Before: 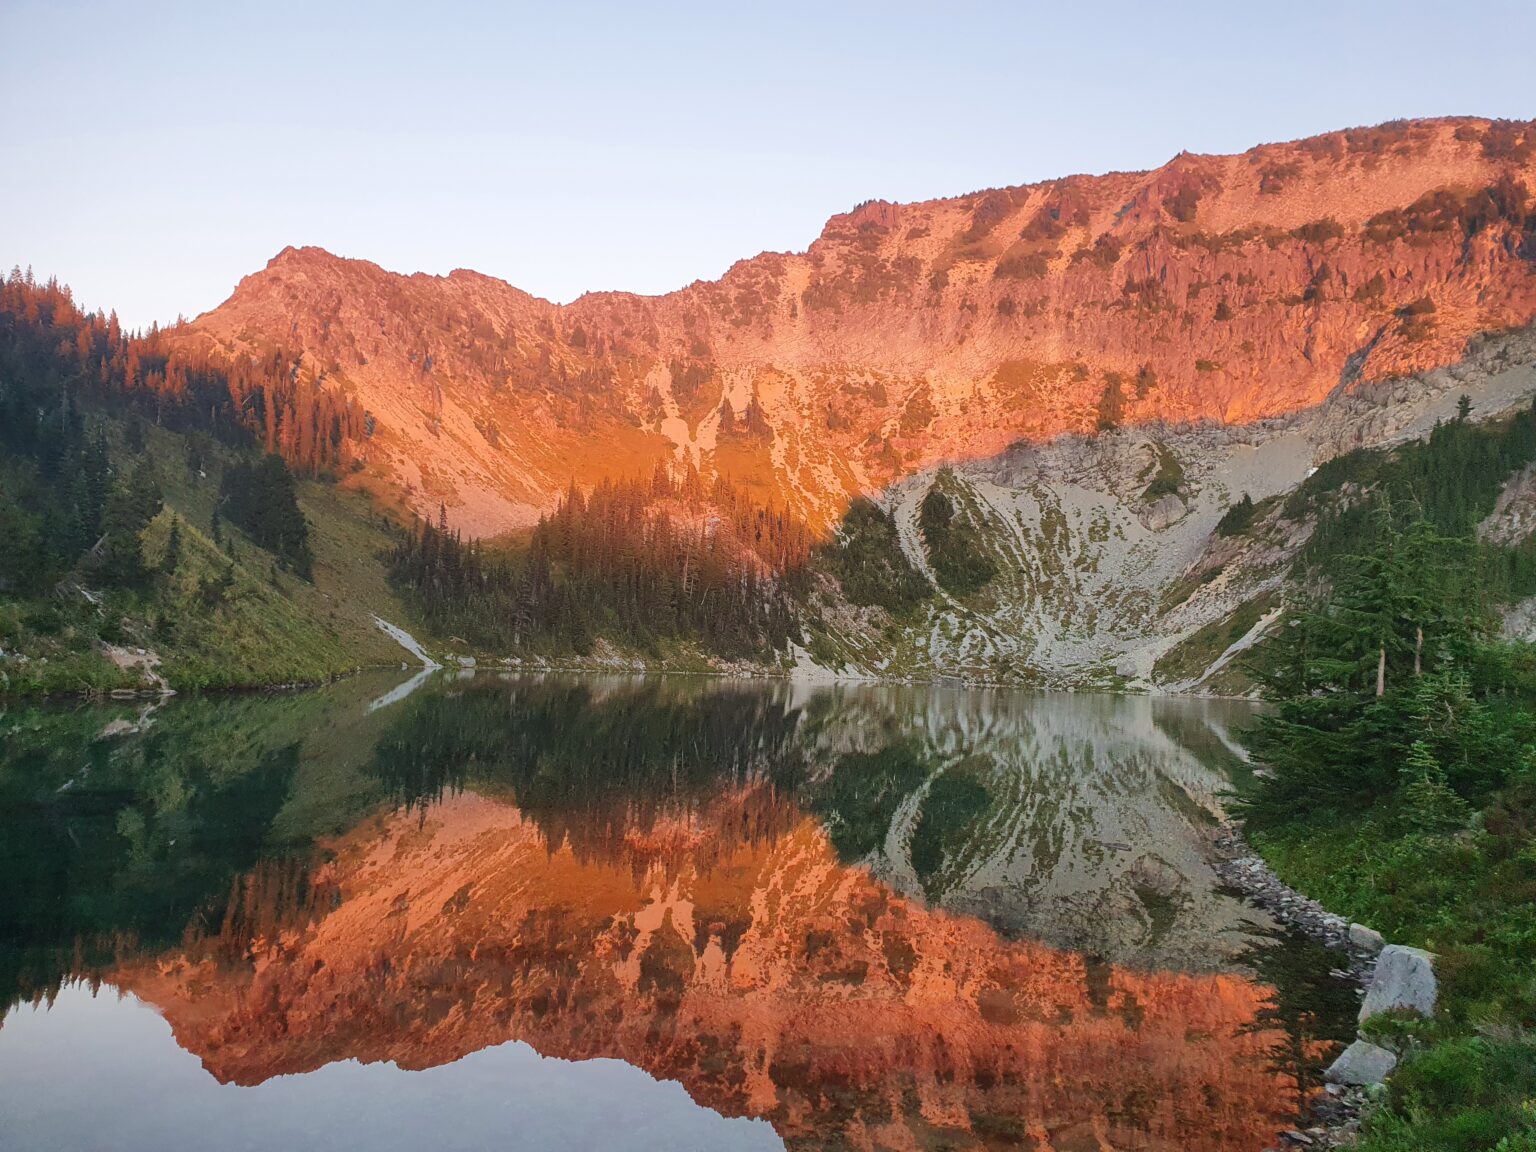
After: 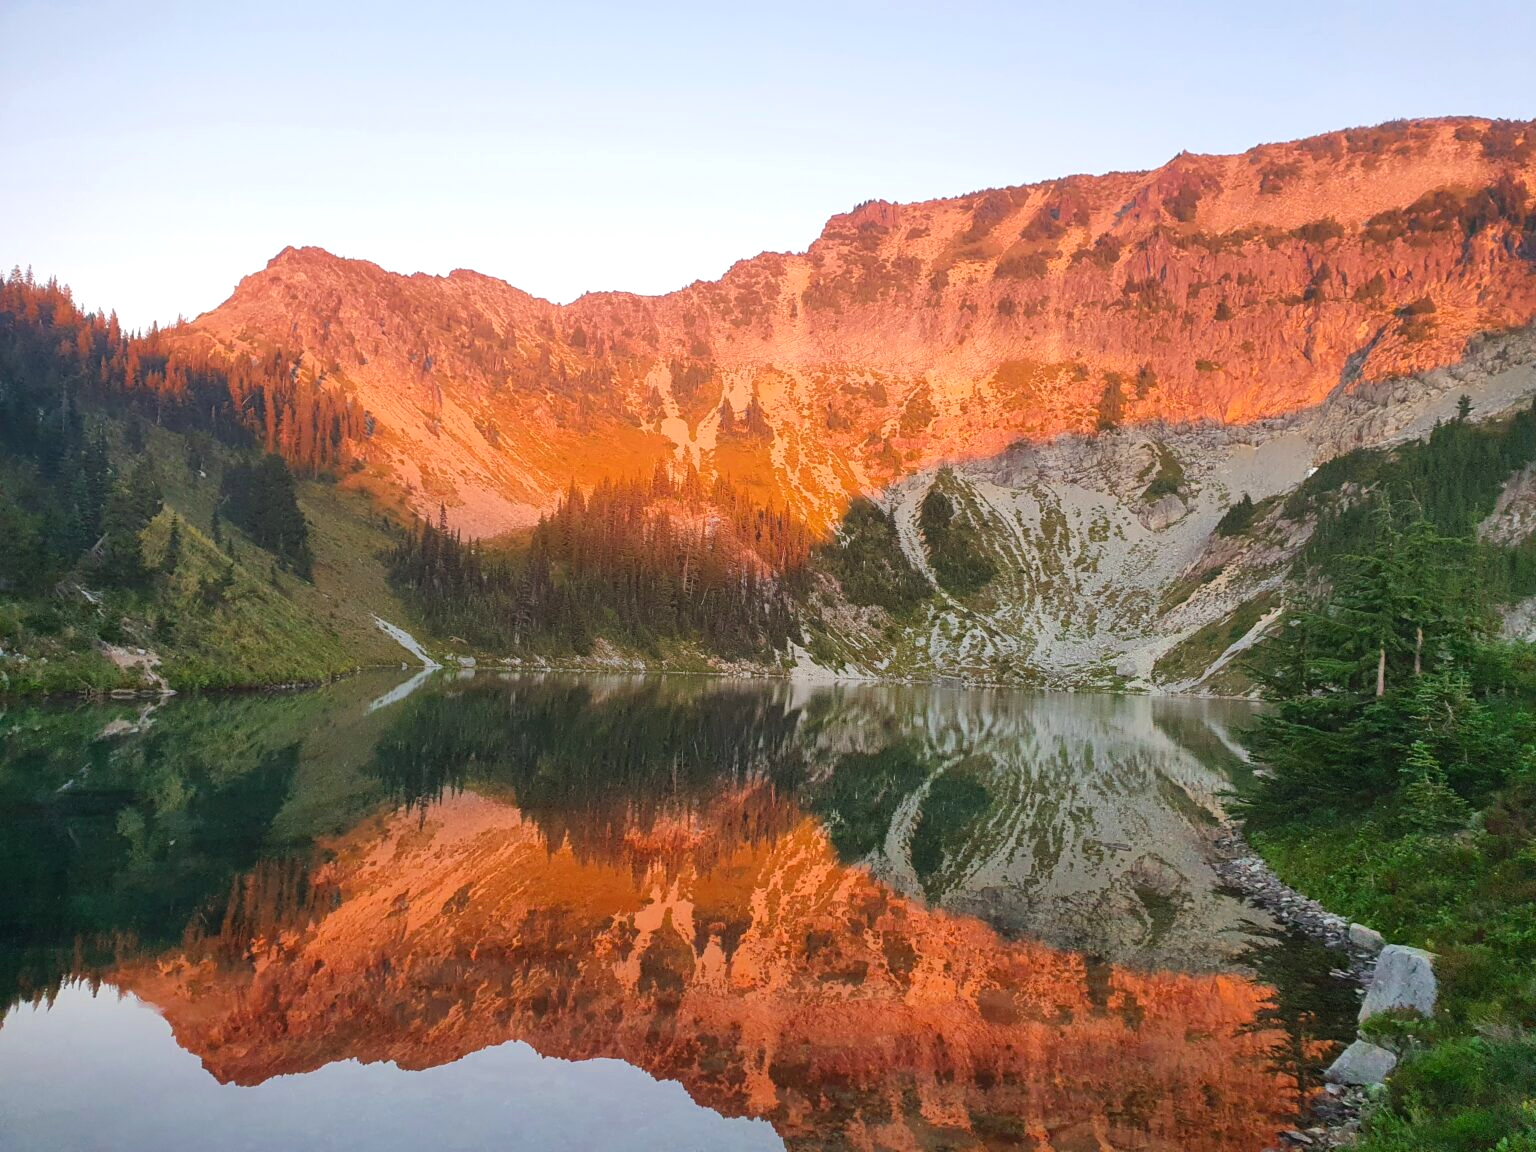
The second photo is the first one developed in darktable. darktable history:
exposure: exposure 0.2 EV, compensate highlight preservation false
color balance rgb: perceptual saturation grading › global saturation 10%, global vibrance 10%
